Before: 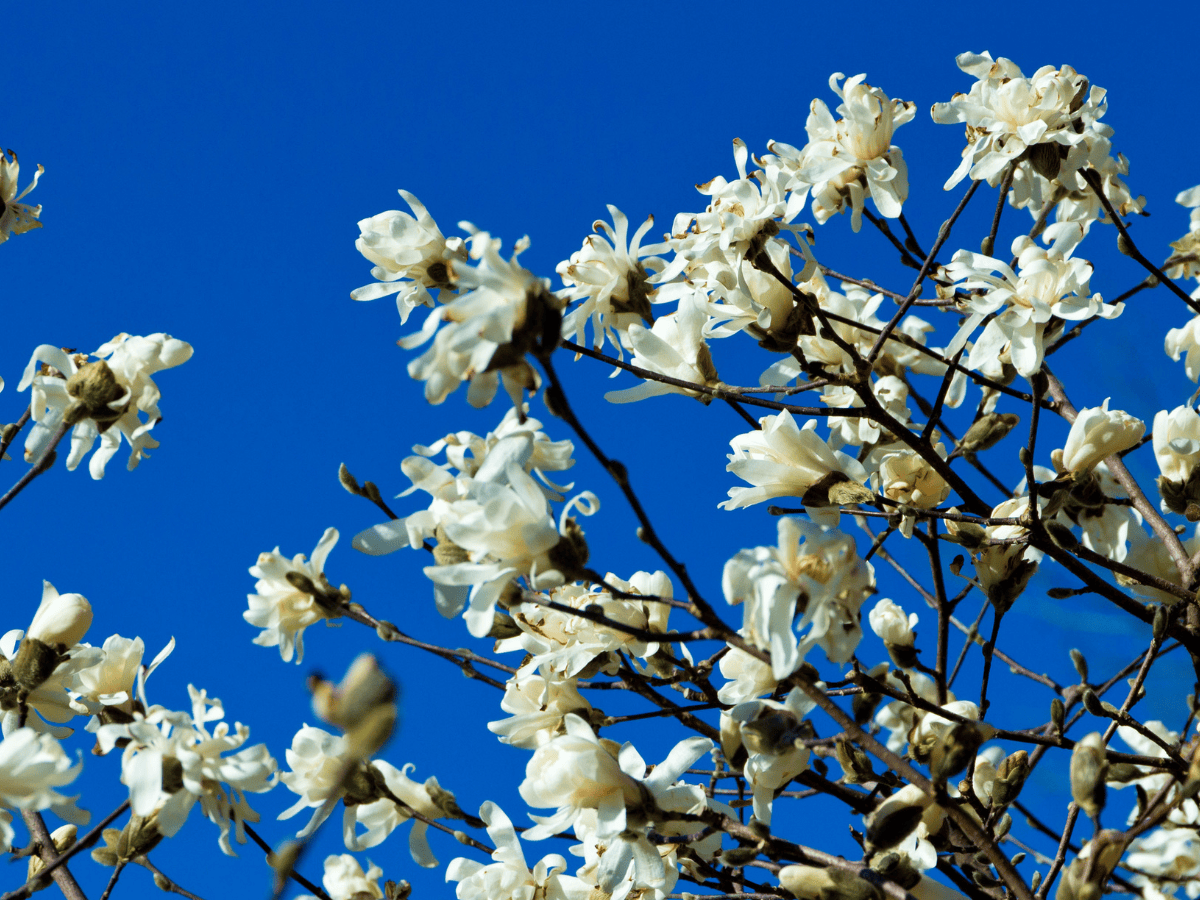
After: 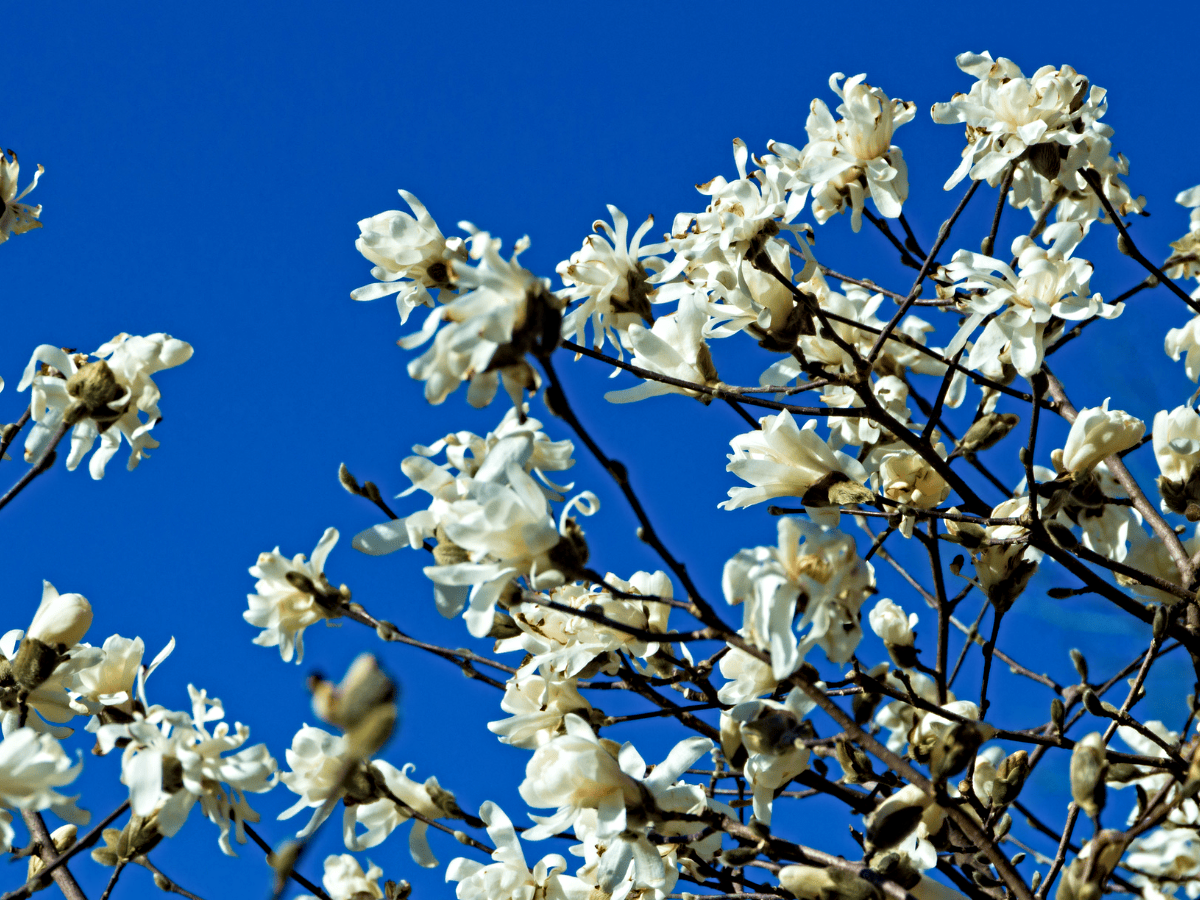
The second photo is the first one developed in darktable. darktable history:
contrast equalizer: y [[0.5, 0.5, 0.501, 0.63, 0.504, 0.5], [0.5 ×6], [0.5 ×6], [0 ×6], [0 ×6]]
